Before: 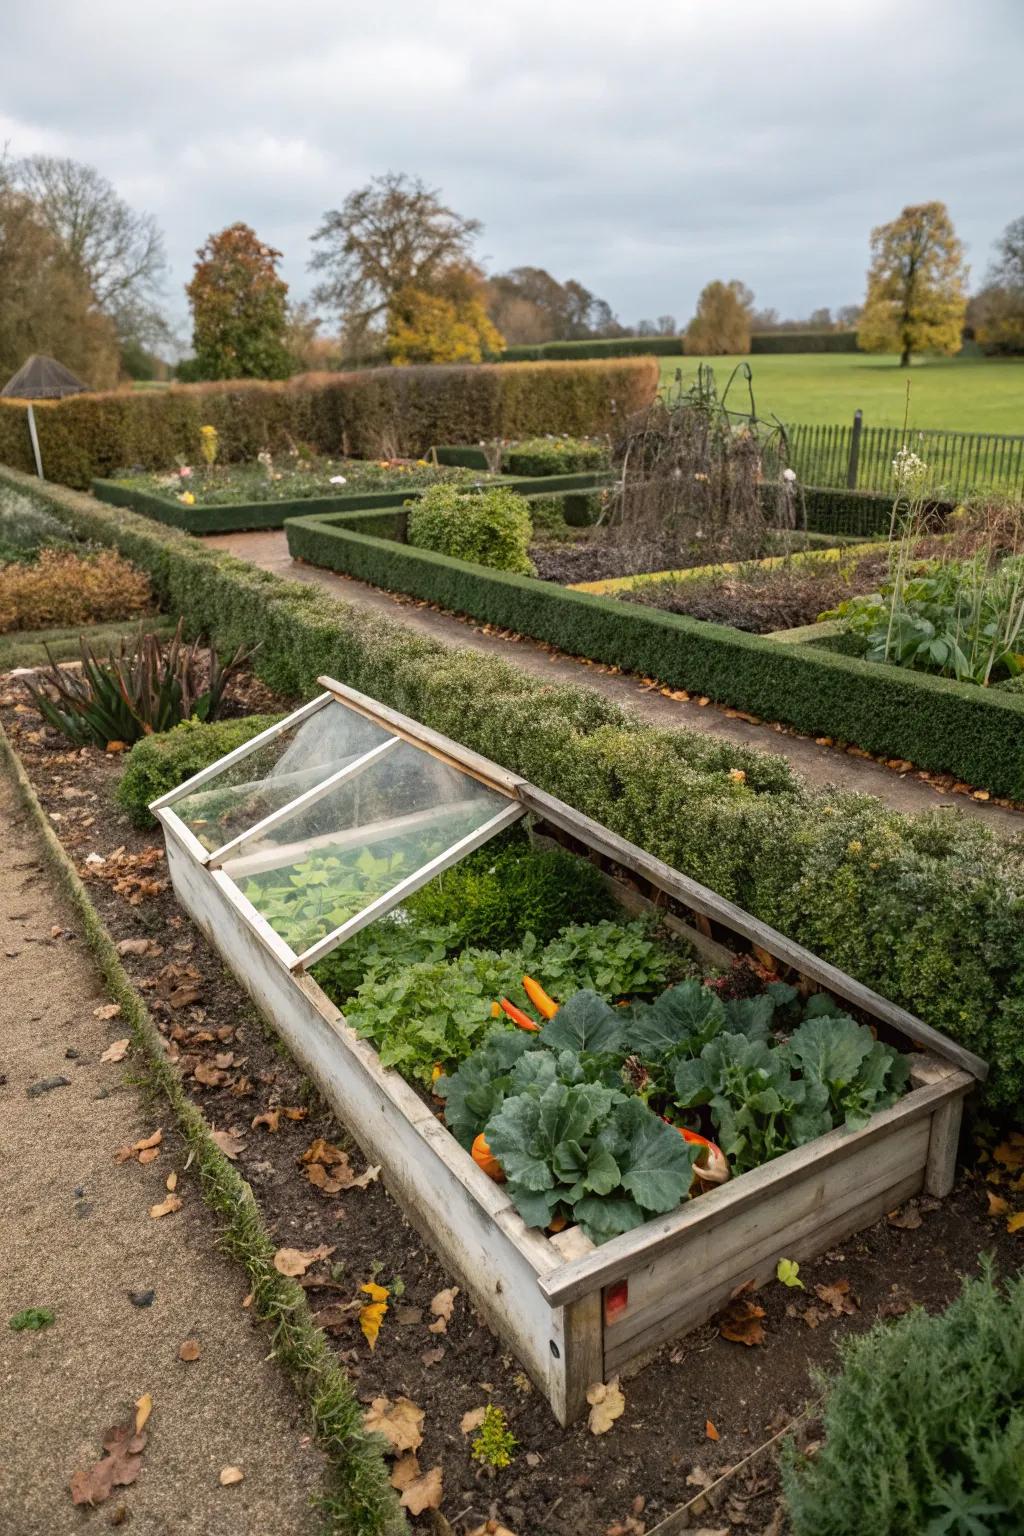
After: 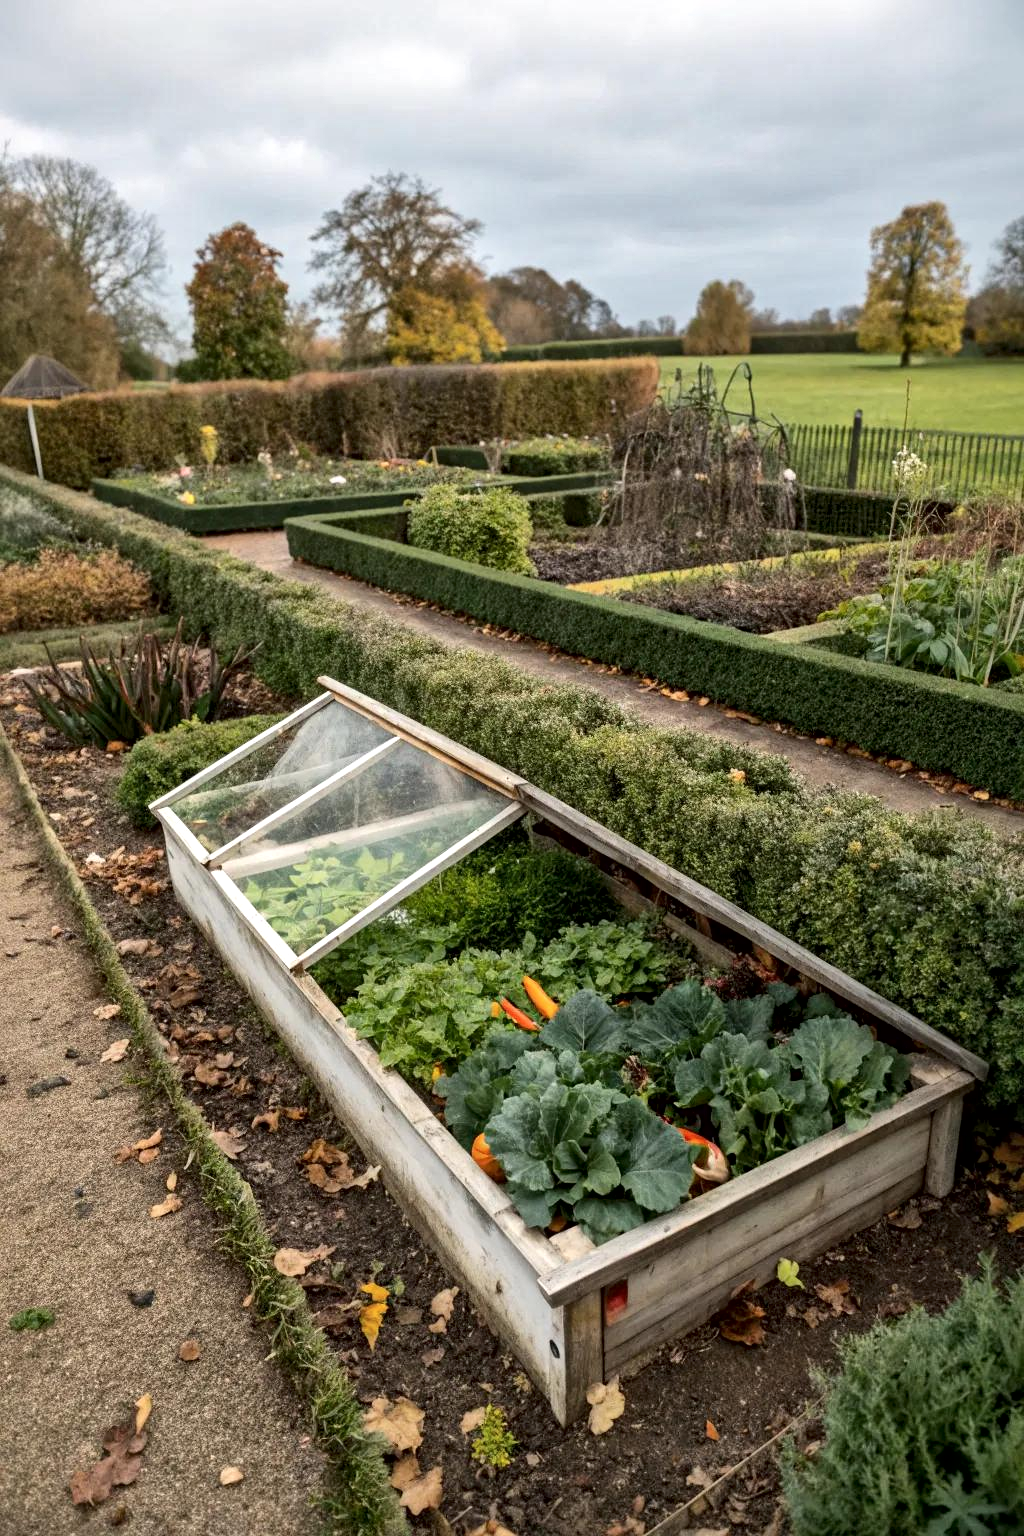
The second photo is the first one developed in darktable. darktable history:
local contrast: mode bilateral grid, contrast 49, coarseness 49, detail 150%, midtone range 0.2
